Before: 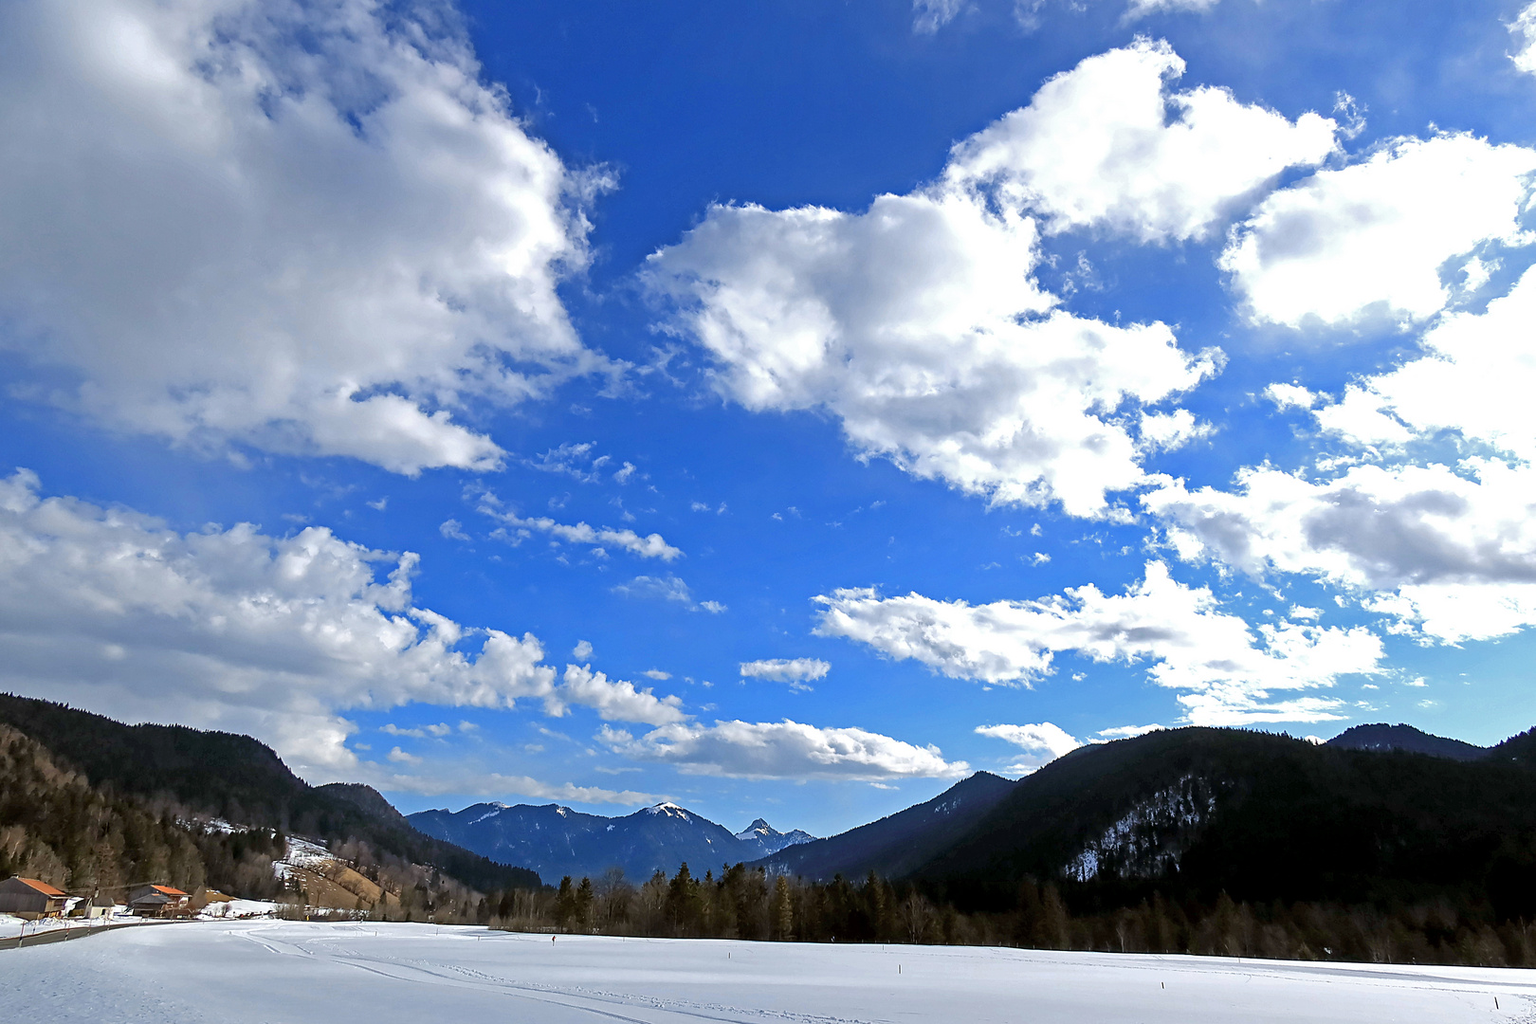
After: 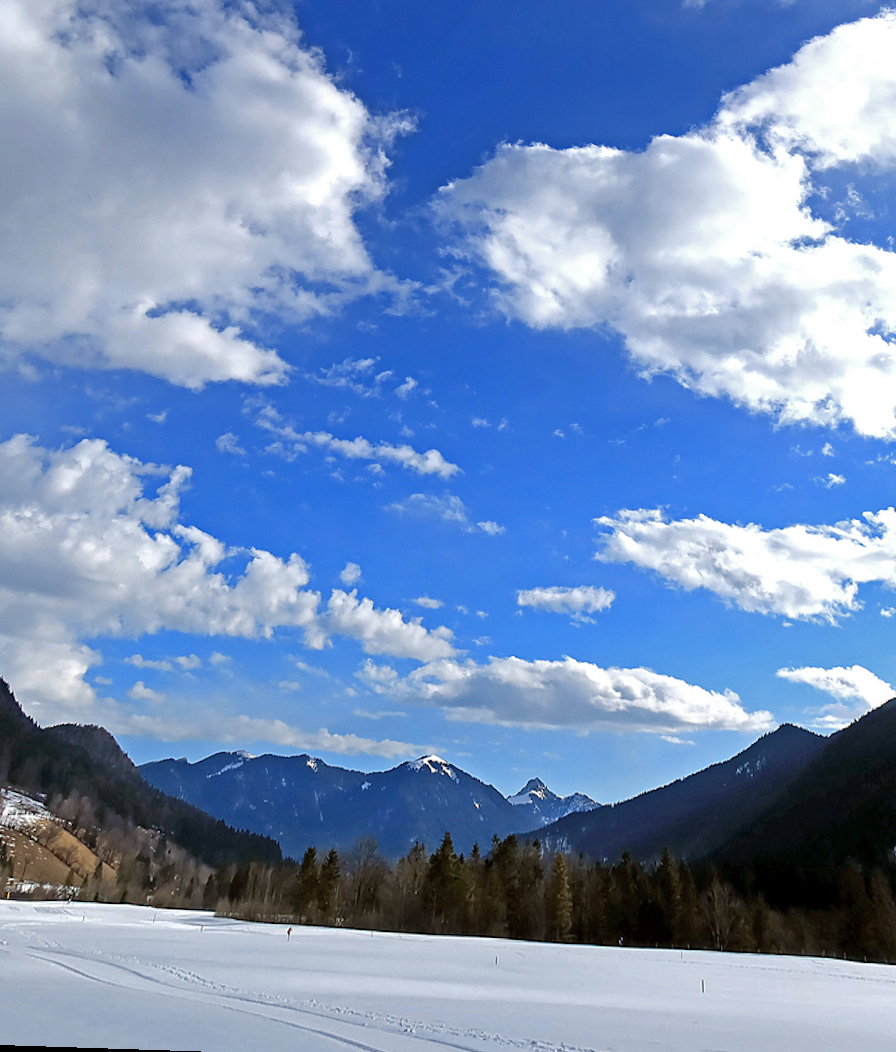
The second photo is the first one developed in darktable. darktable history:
crop and rotate: left 6.617%, right 26.717%
rotate and perspective: rotation 0.72°, lens shift (vertical) -0.352, lens shift (horizontal) -0.051, crop left 0.152, crop right 0.859, crop top 0.019, crop bottom 0.964
